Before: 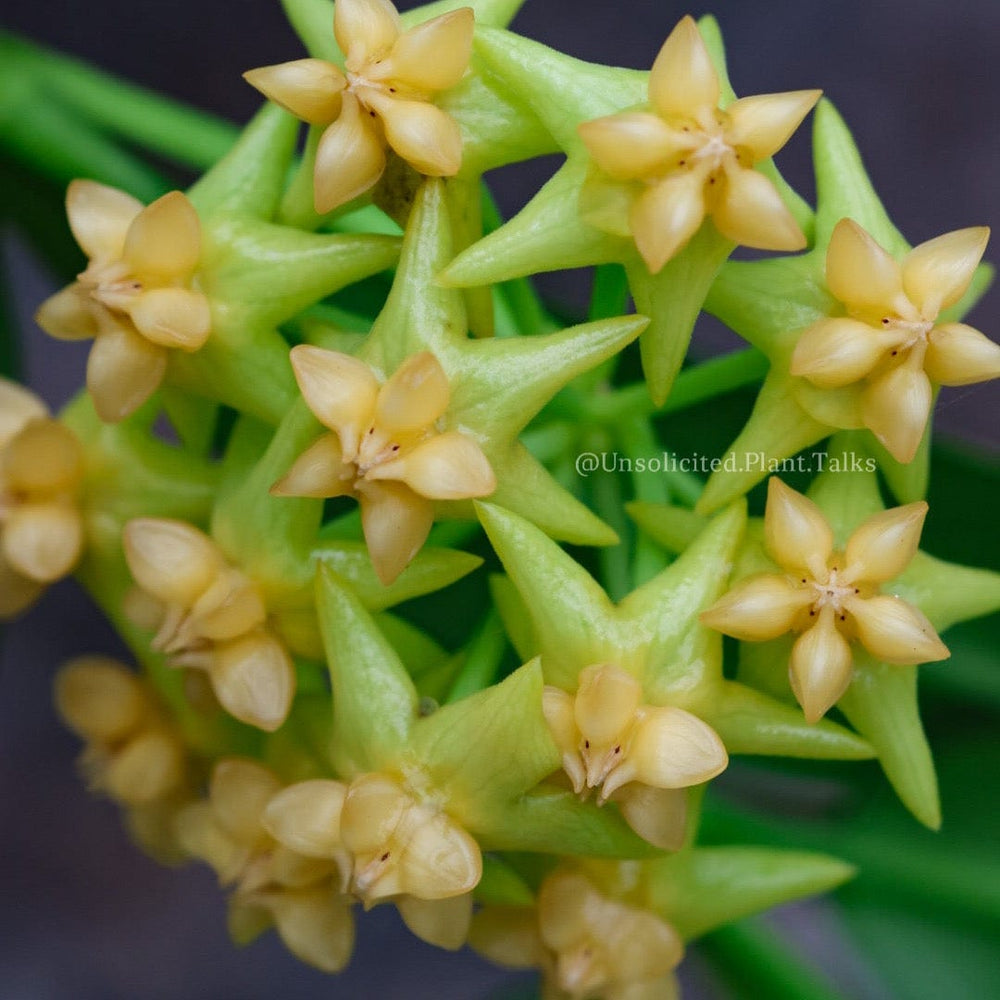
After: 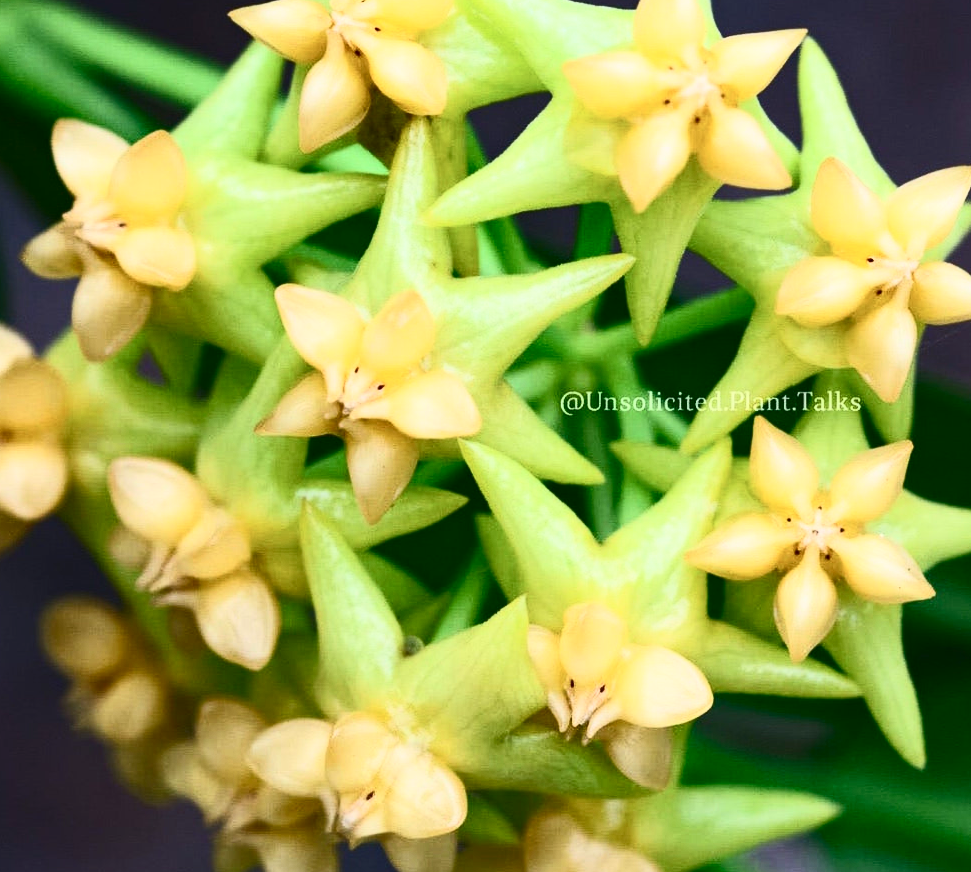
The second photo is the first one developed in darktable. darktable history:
crop: left 1.507%, top 6.147%, right 1.379%, bottom 6.637%
contrast brightness saturation: contrast 0.62, brightness 0.34, saturation 0.14
